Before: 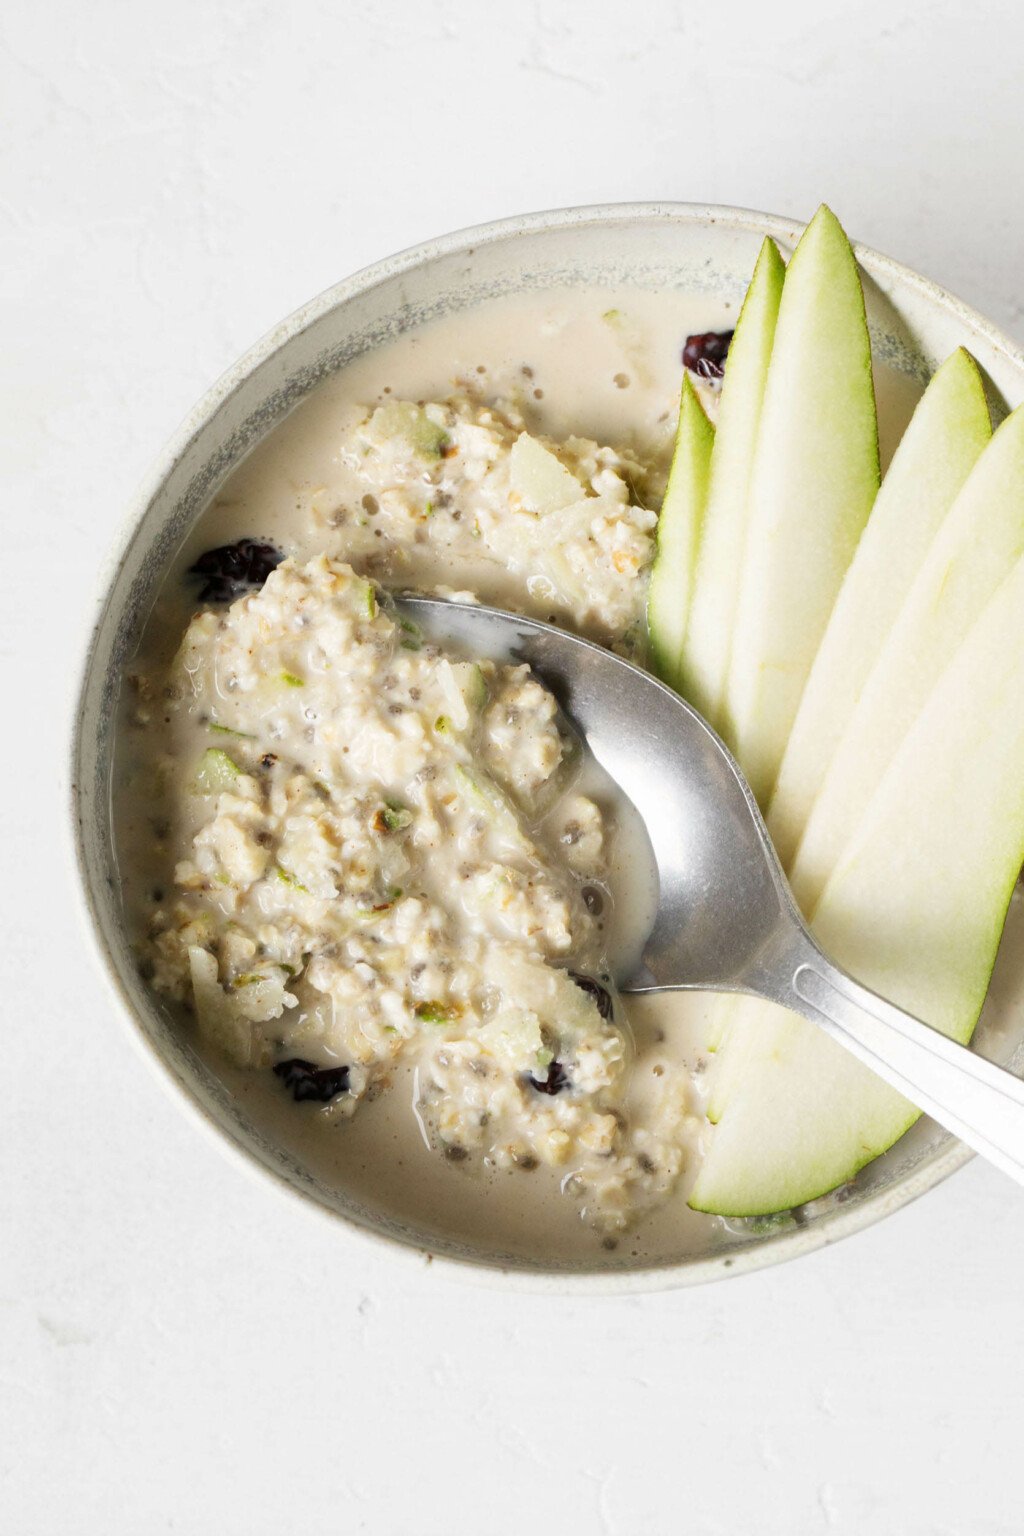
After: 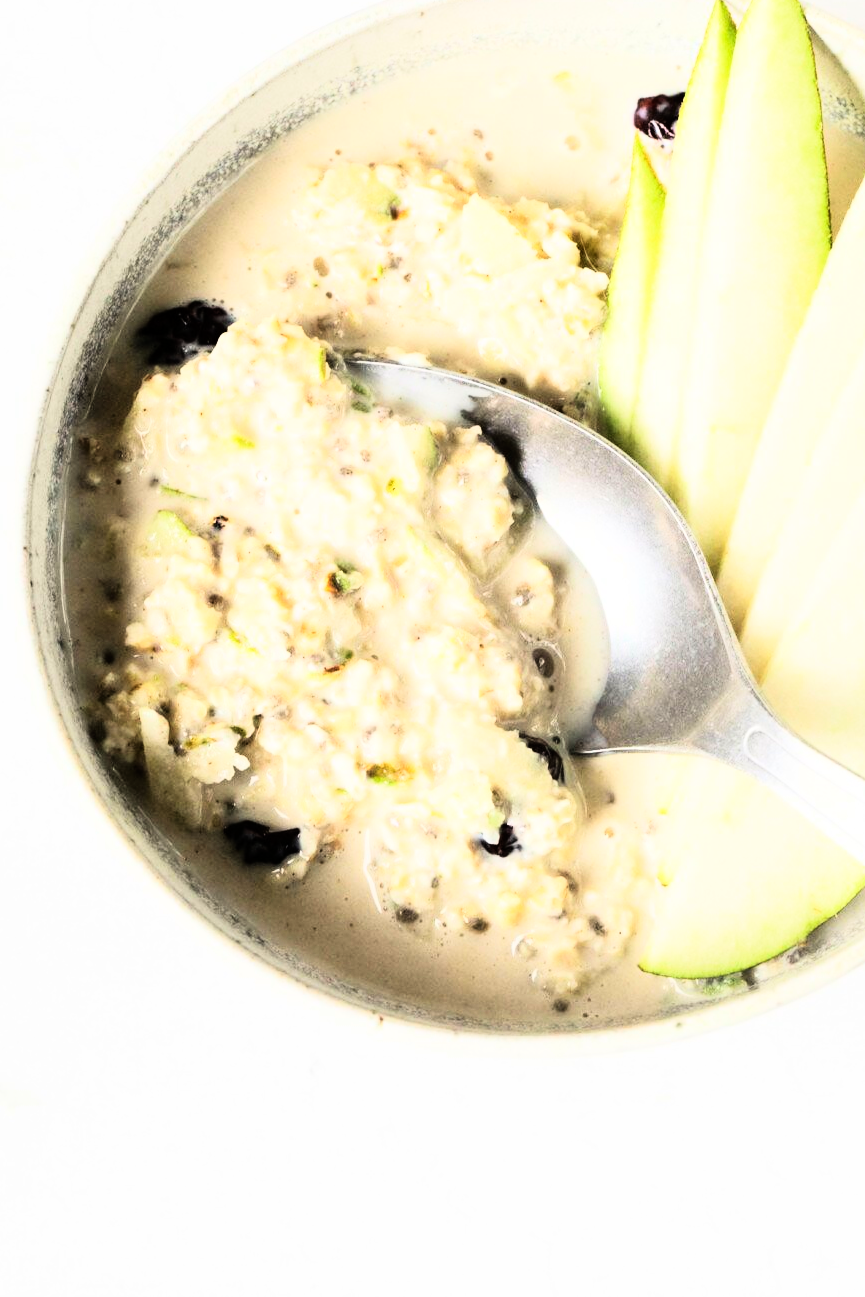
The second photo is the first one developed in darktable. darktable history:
rgb curve: curves: ch0 [(0, 0) (0.21, 0.15) (0.24, 0.21) (0.5, 0.75) (0.75, 0.96) (0.89, 0.99) (1, 1)]; ch1 [(0, 0.02) (0.21, 0.13) (0.25, 0.2) (0.5, 0.67) (0.75, 0.9) (0.89, 0.97) (1, 1)]; ch2 [(0, 0.02) (0.21, 0.13) (0.25, 0.2) (0.5, 0.67) (0.75, 0.9) (0.89, 0.97) (1, 1)], compensate middle gray true
crop and rotate: left 4.842%, top 15.51%, right 10.668%
